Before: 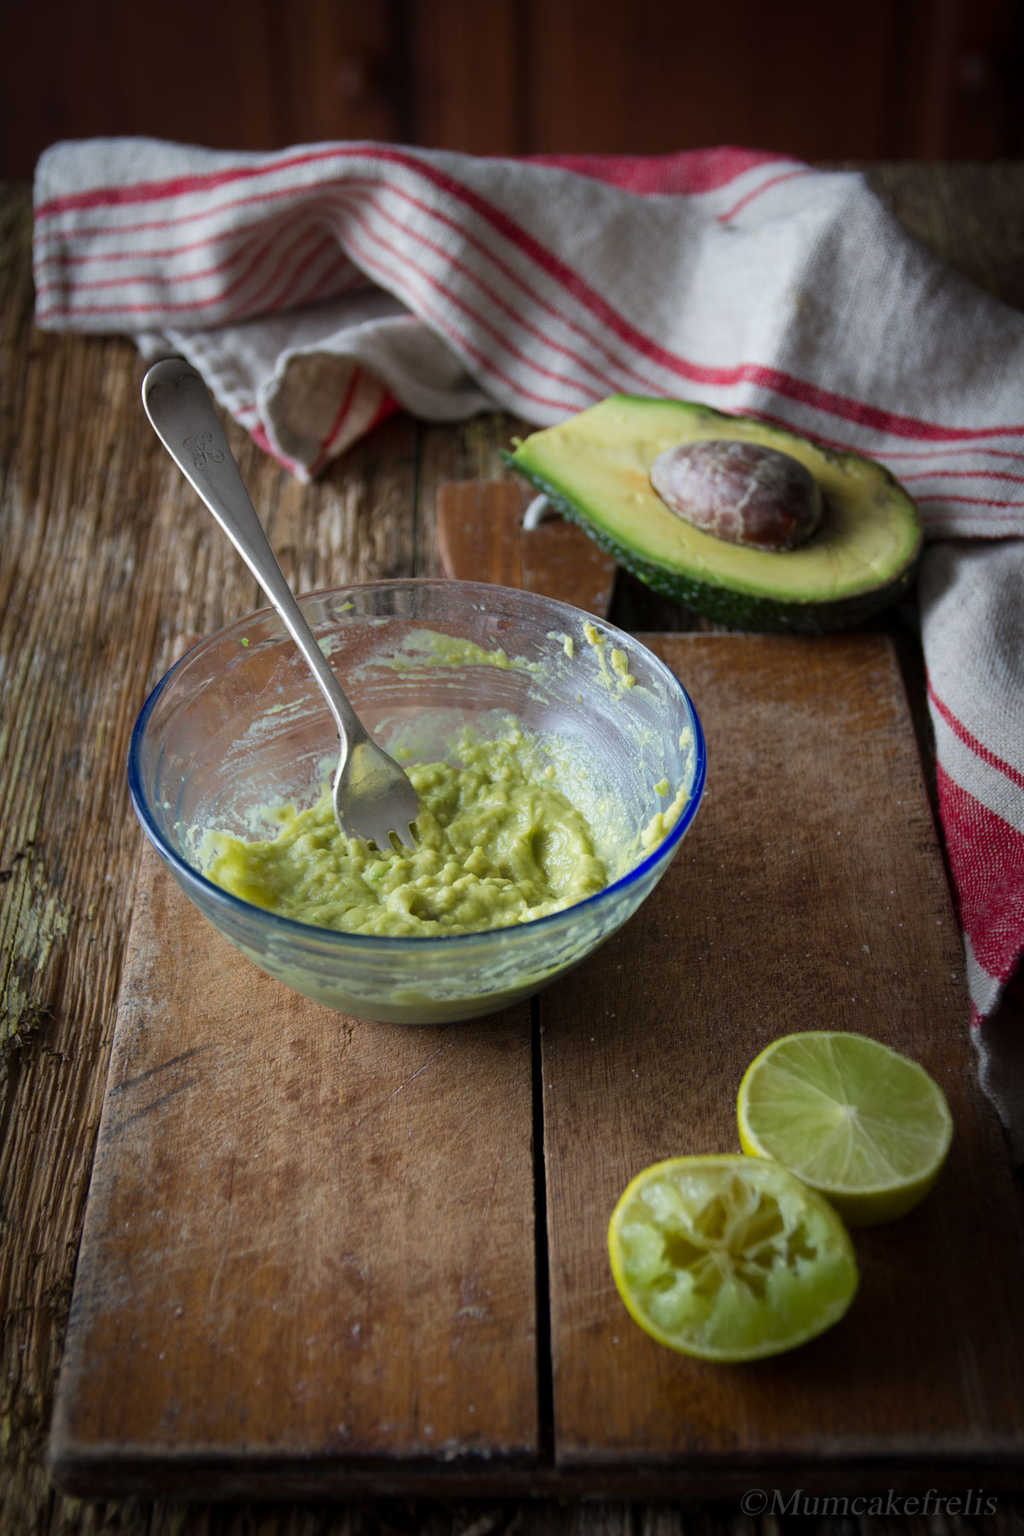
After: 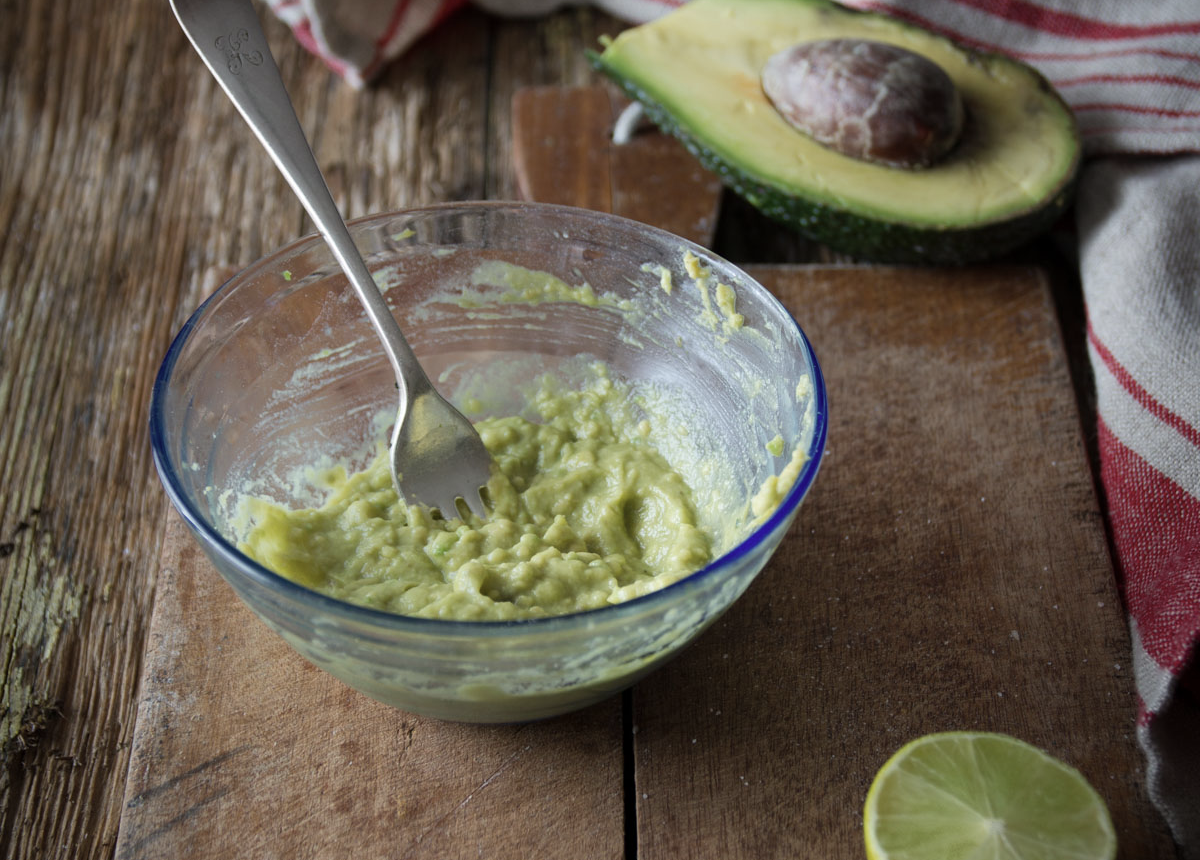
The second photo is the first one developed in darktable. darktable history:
color correction: highlights b* 0.01, saturation 0.778
crop and rotate: top 26.531%, bottom 25.689%
